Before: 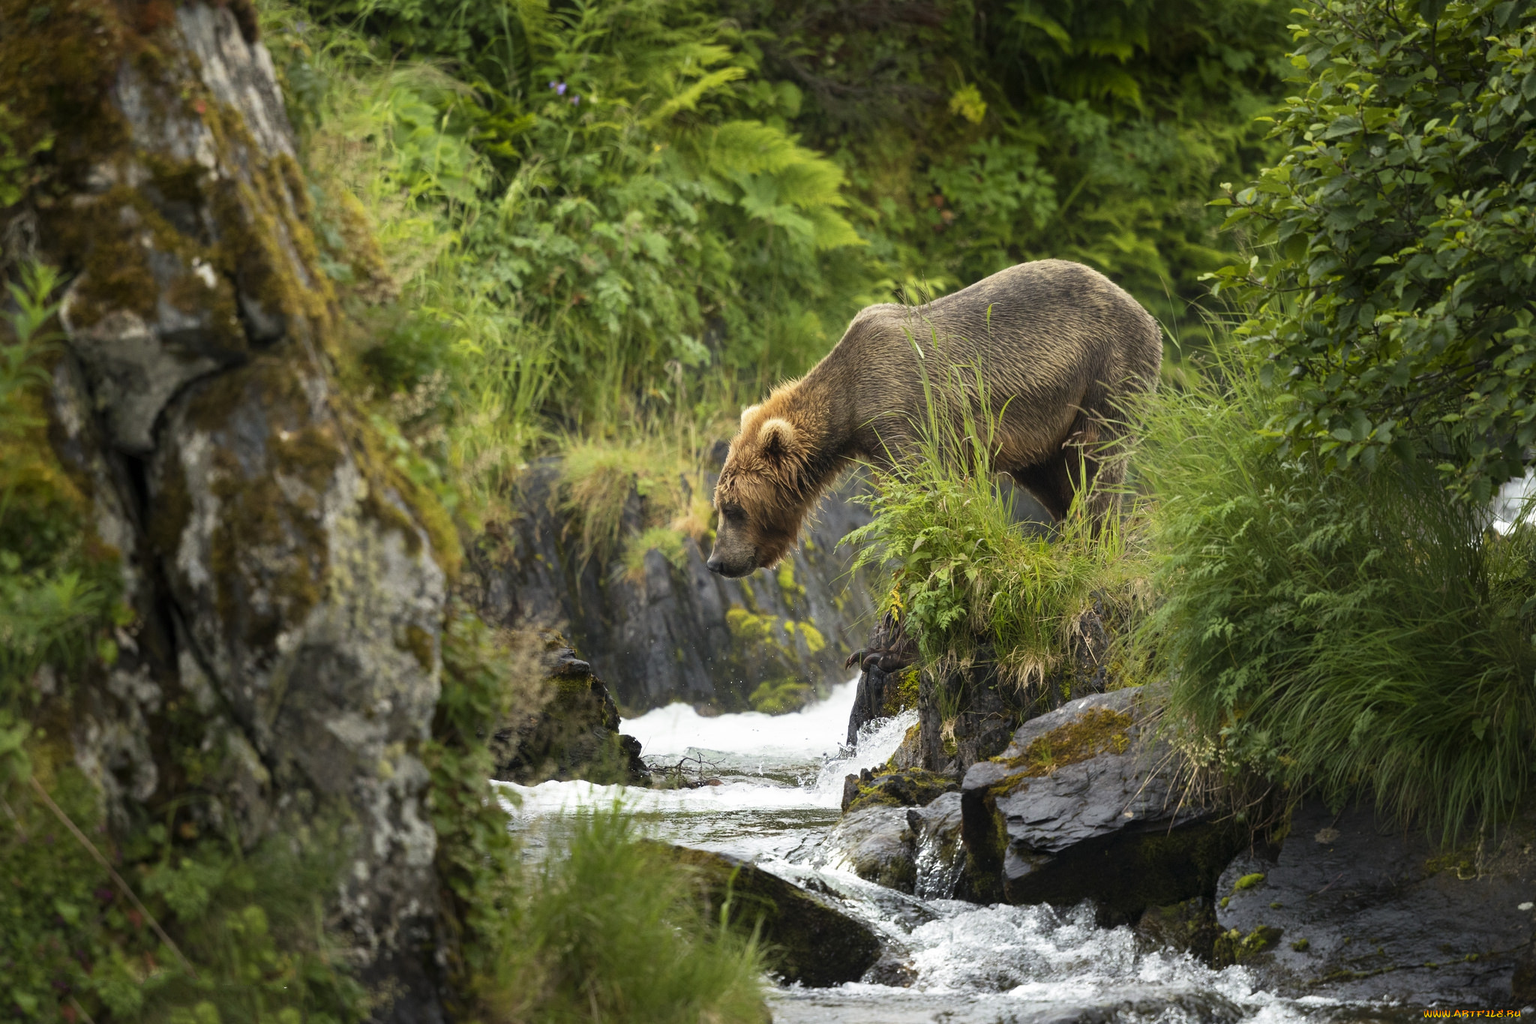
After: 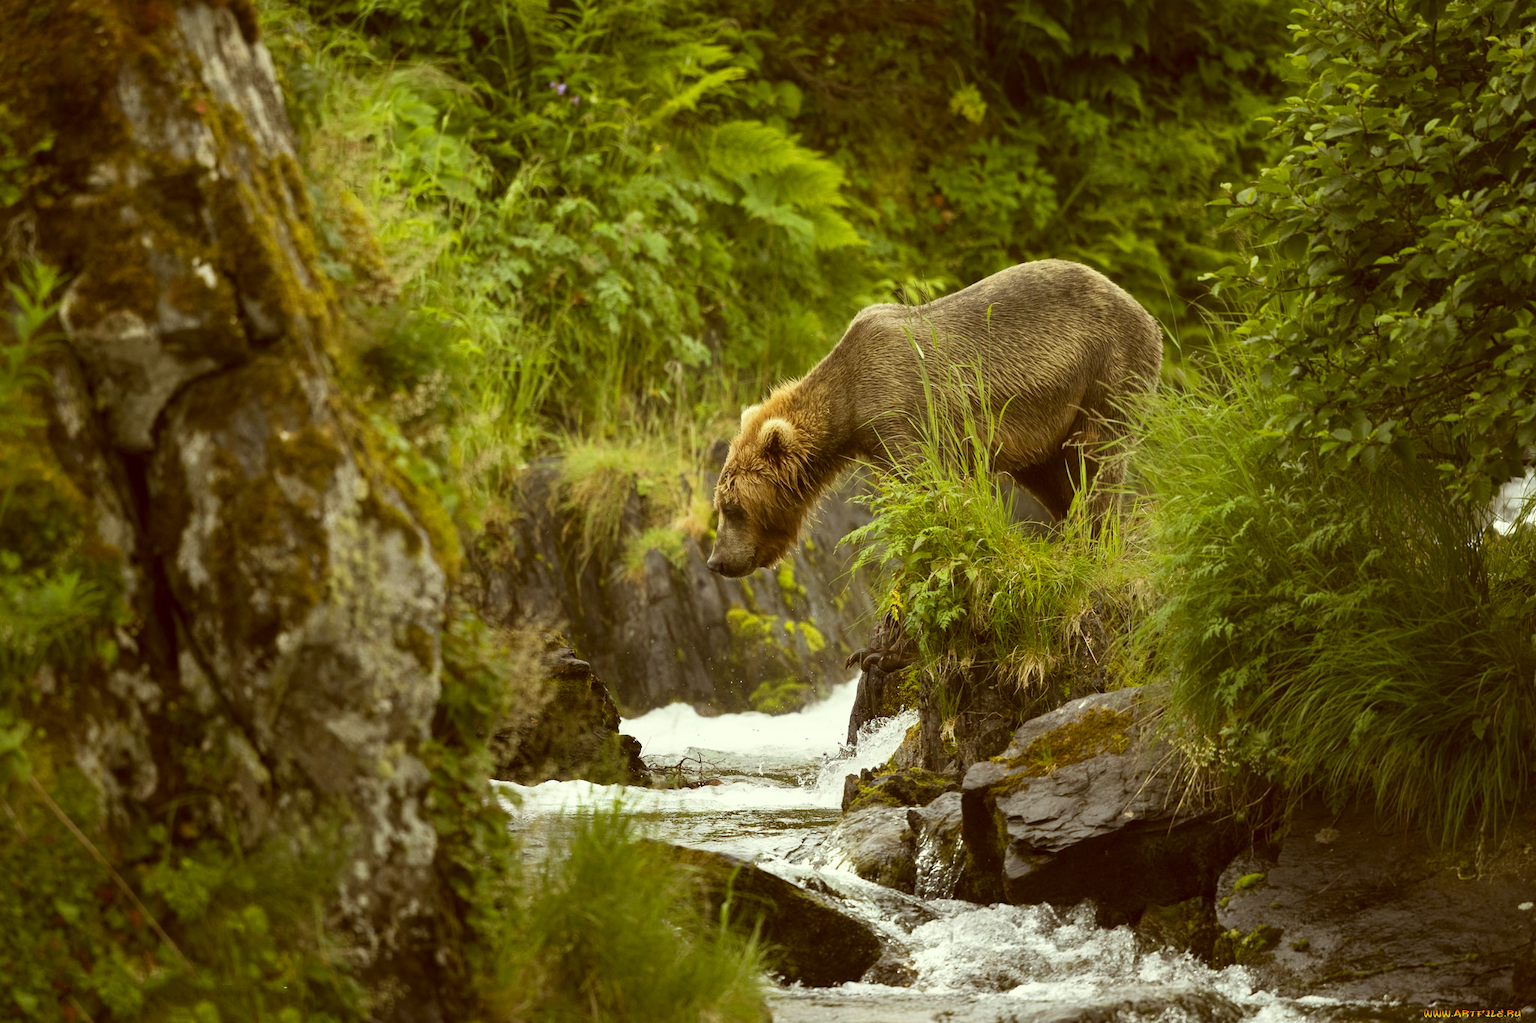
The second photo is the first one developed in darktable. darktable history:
exposure: compensate highlight preservation false
color correction: highlights a* -5.3, highlights b* 9.8, shadows a* 9.8, shadows b* 24.26
